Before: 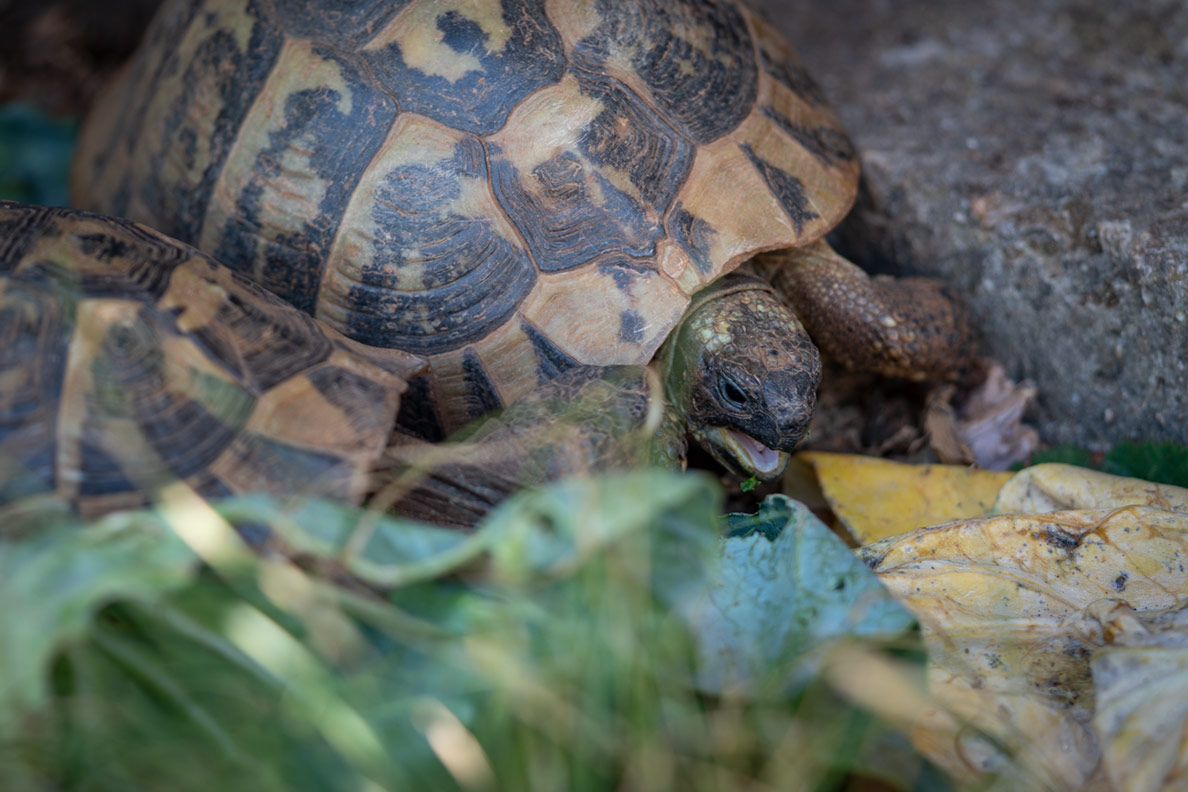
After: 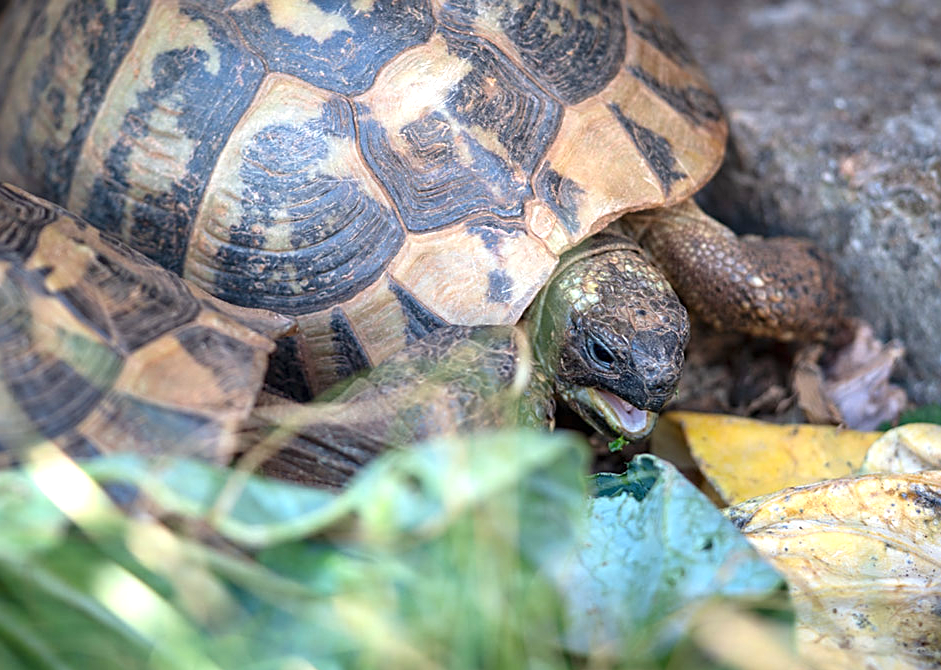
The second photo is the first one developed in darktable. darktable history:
exposure: black level correction 0, exposure 1.096 EV, compensate highlight preservation false
crop: left 11.179%, top 5.059%, right 9.559%, bottom 10.286%
sharpen: on, module defaults
